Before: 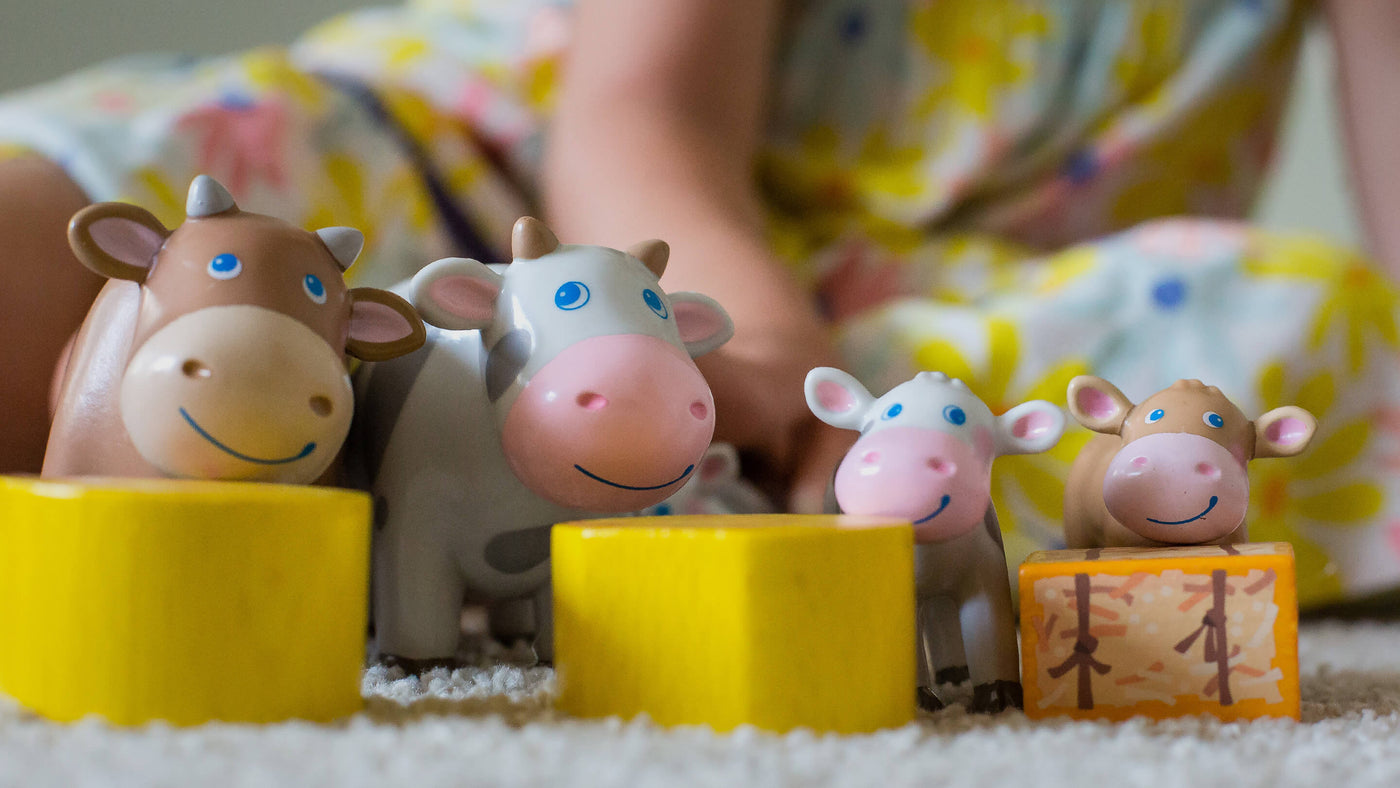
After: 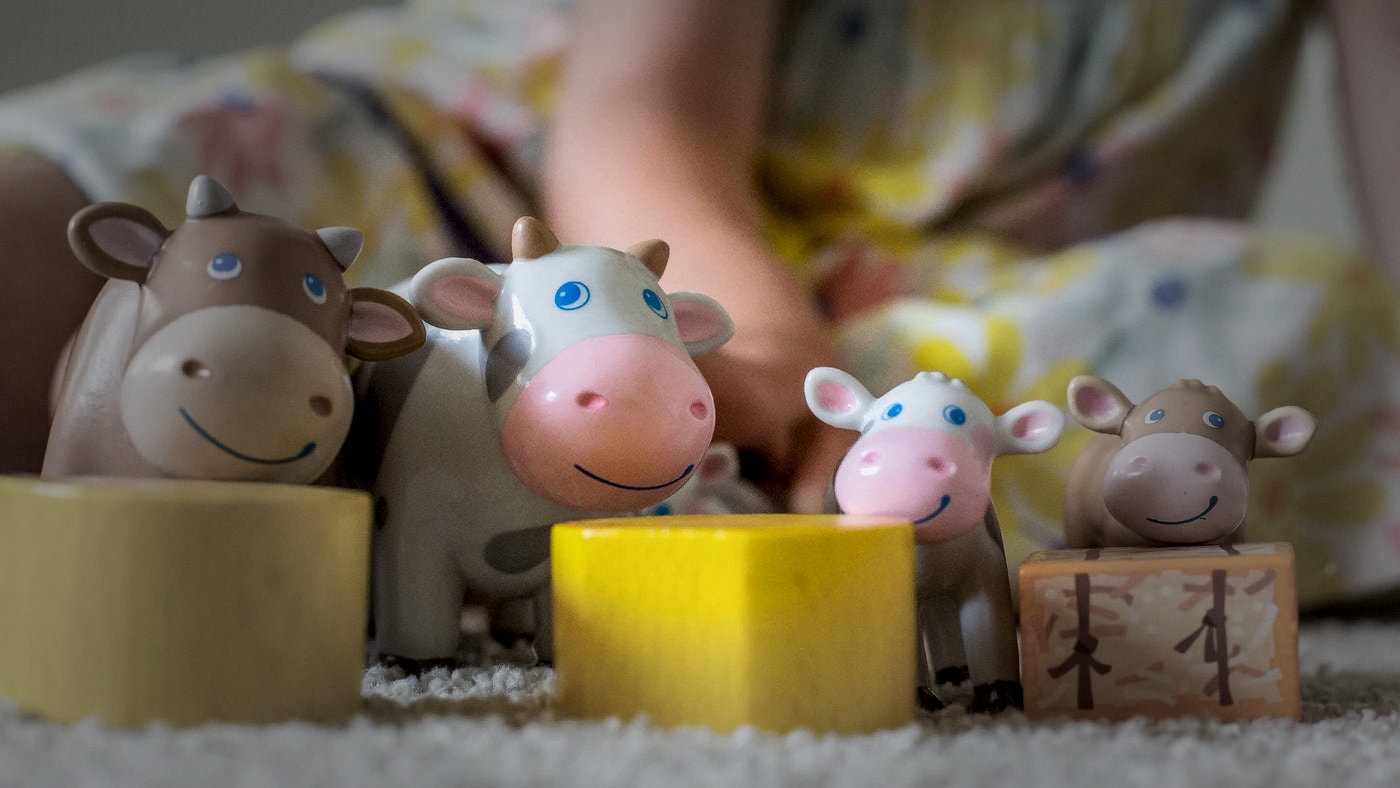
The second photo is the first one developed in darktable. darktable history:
vignetting: fall-off start 31.28%, fall-off radius 34.64%, brightness -0.575
local contrast: detail 130%
